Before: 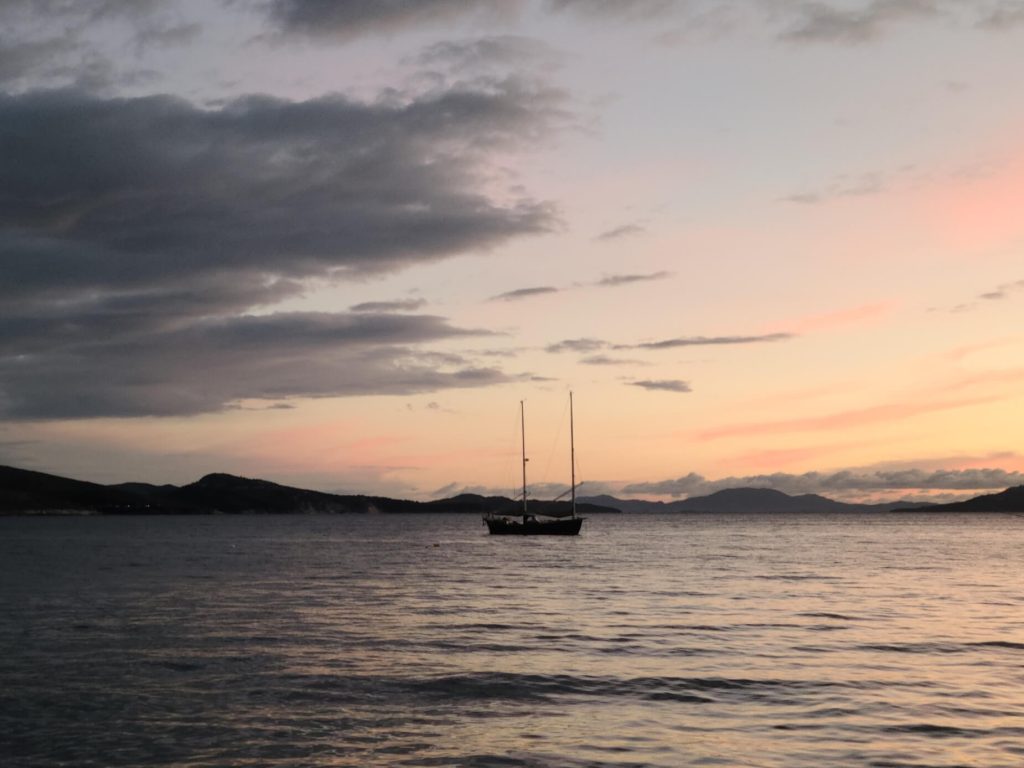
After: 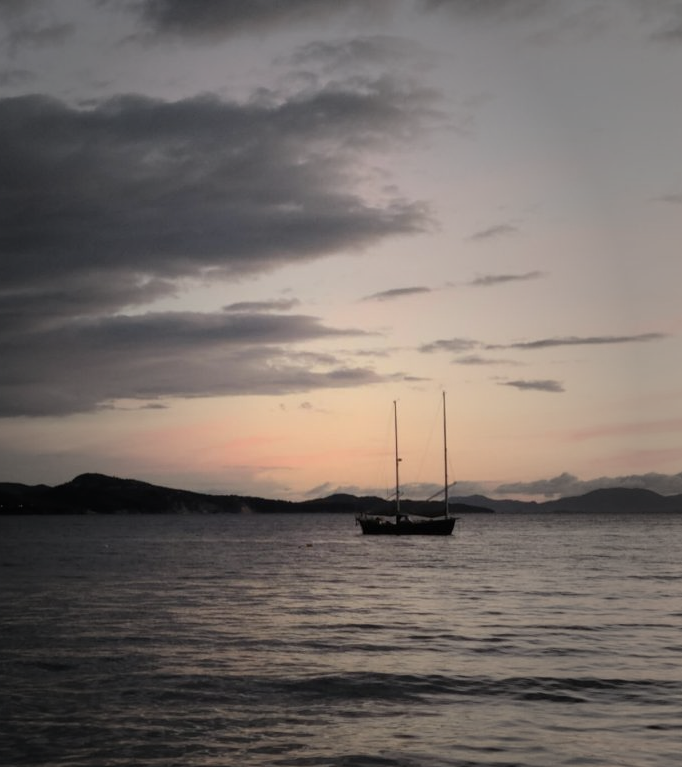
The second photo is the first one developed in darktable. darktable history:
crop and rotate: left 12.498%, right 20.856%
vignetting: fall-off start 16.42%, fall-off radius 101.2%, center (-0.08, 0.06), width/height ratio 0.72
